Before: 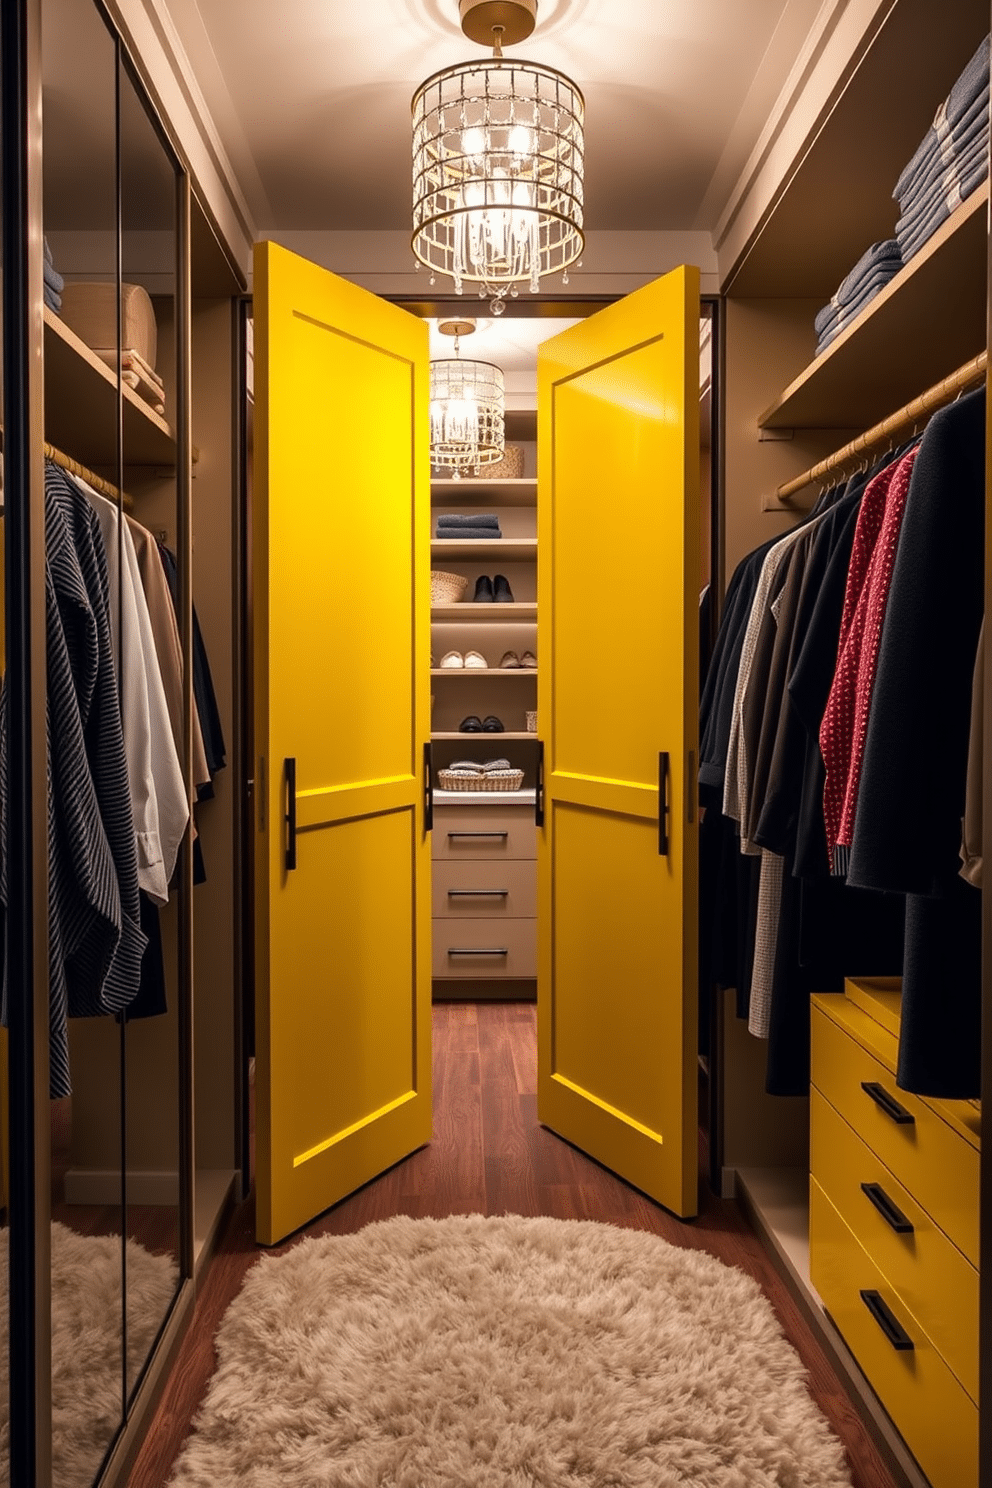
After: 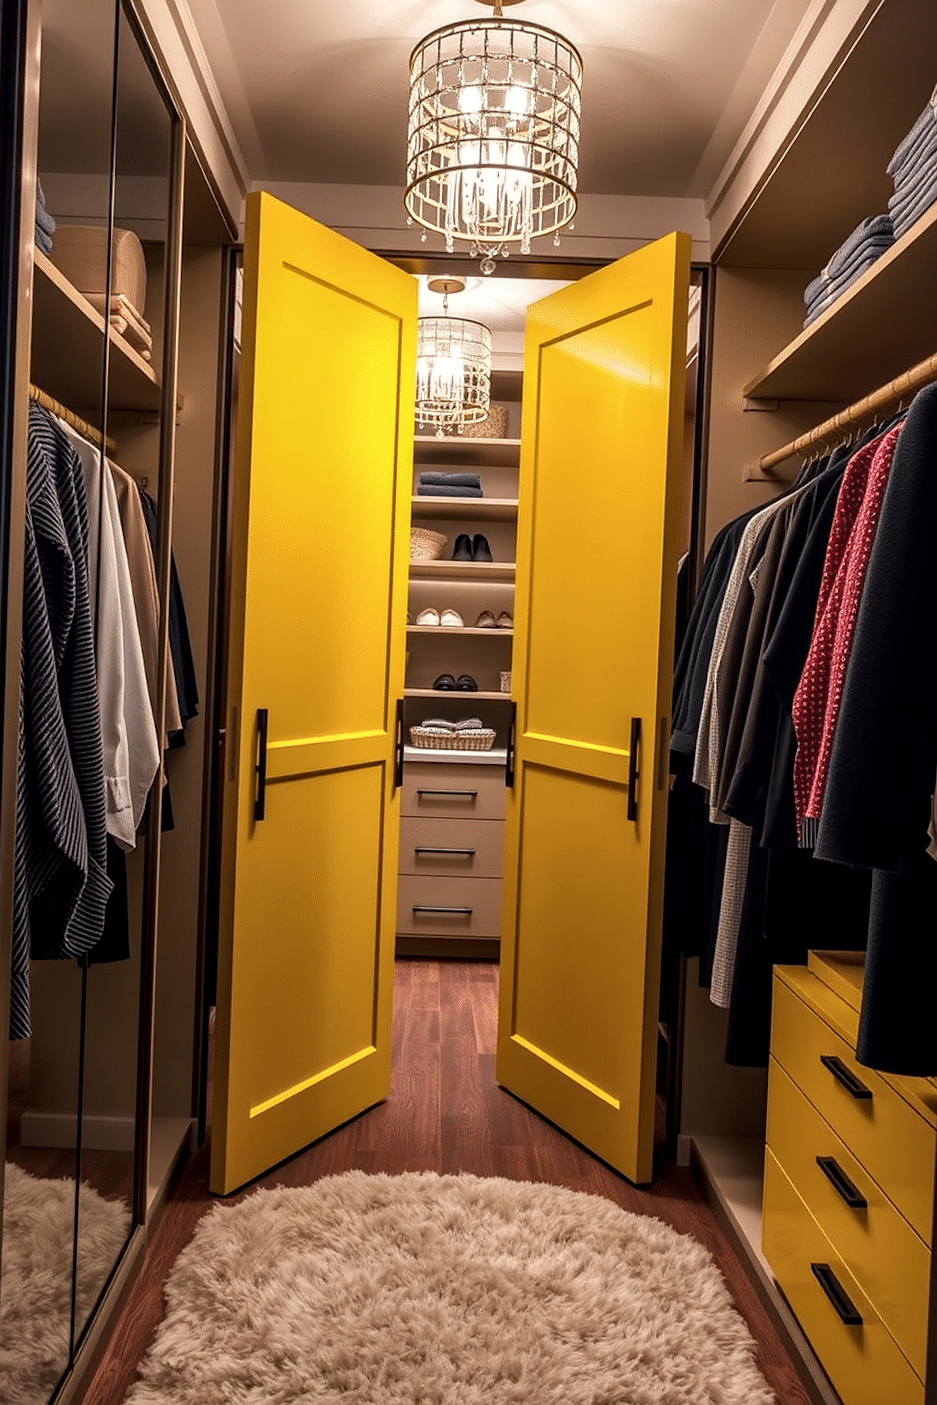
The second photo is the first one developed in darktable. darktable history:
local contrast: on, module defaults
crop and rotate: angle -2.27°
sharpen: radius 0.998, threshold 1.025
contrast brightness saturation: saturation -0.055
